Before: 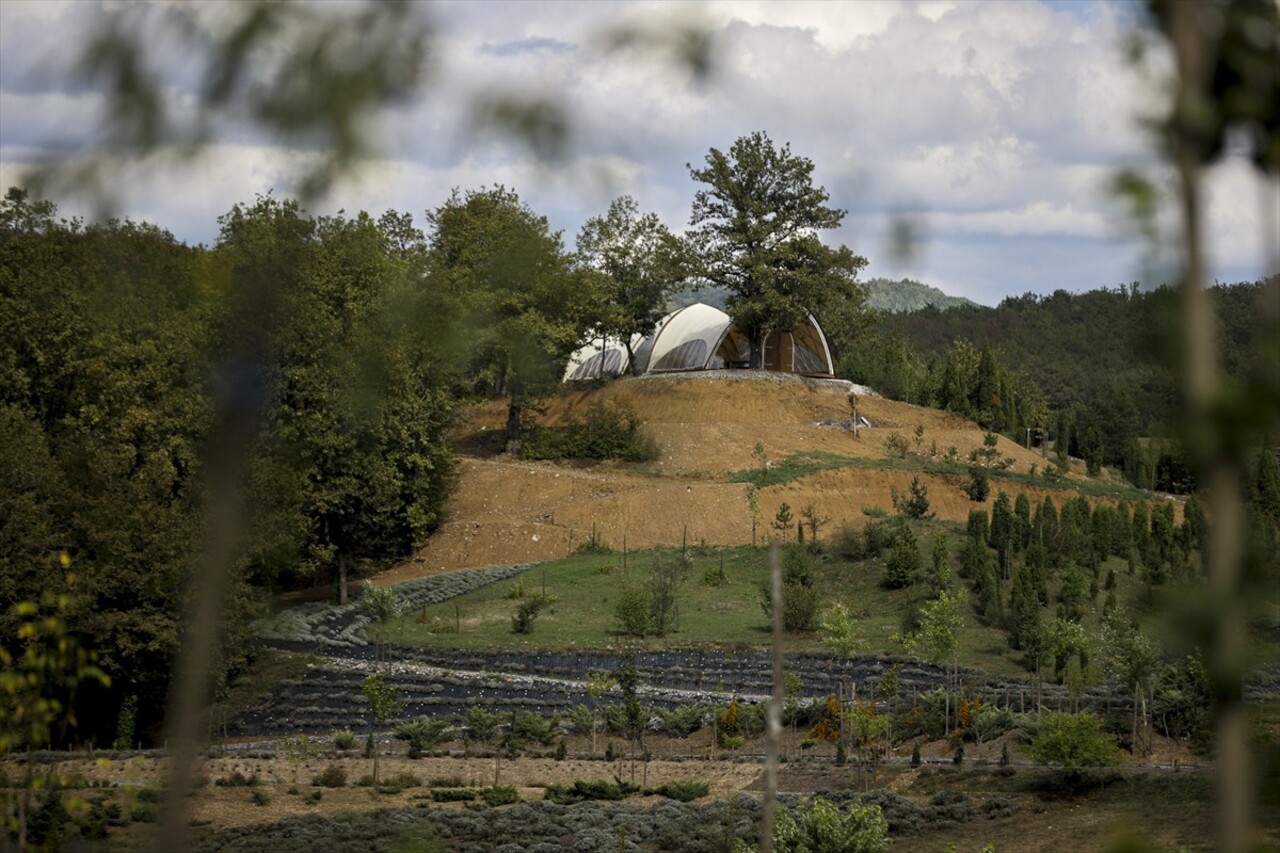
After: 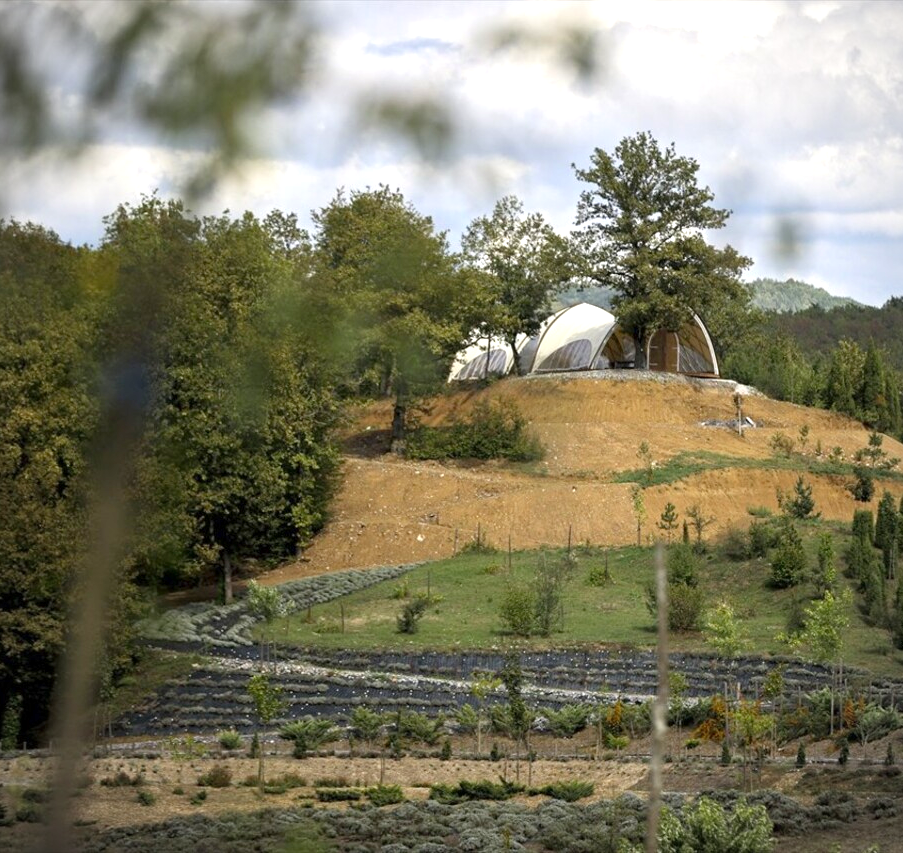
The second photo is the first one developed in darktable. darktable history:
crop and rotate: left 9.038%, right 20.386%
vignetting: fall-off start 91.42%, brightness -0.284
levels: levels [0, 0.435, 0.917]
exposure: exposure 0.422 EV, compensate exposure bias true, compensate highlight preservation false
